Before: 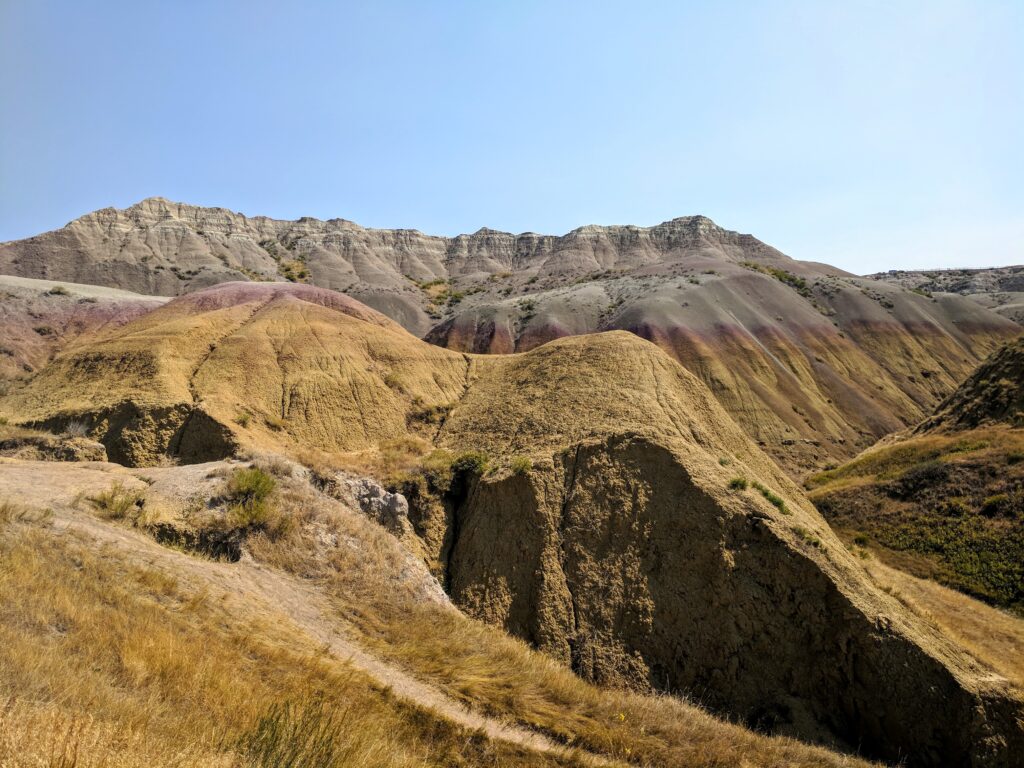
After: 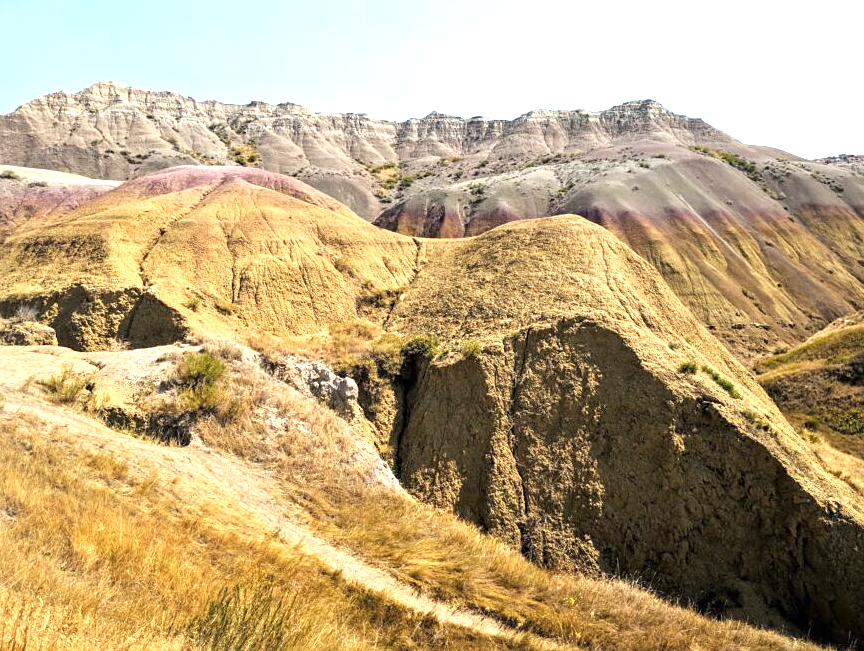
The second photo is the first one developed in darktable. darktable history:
crop and rotate: left 4.951%, top 15.209%, right 10.655%
sharpen: amount 0.208
exposure: black level correction 0, exposure 1.097 EV, compensate highlight preservation false
